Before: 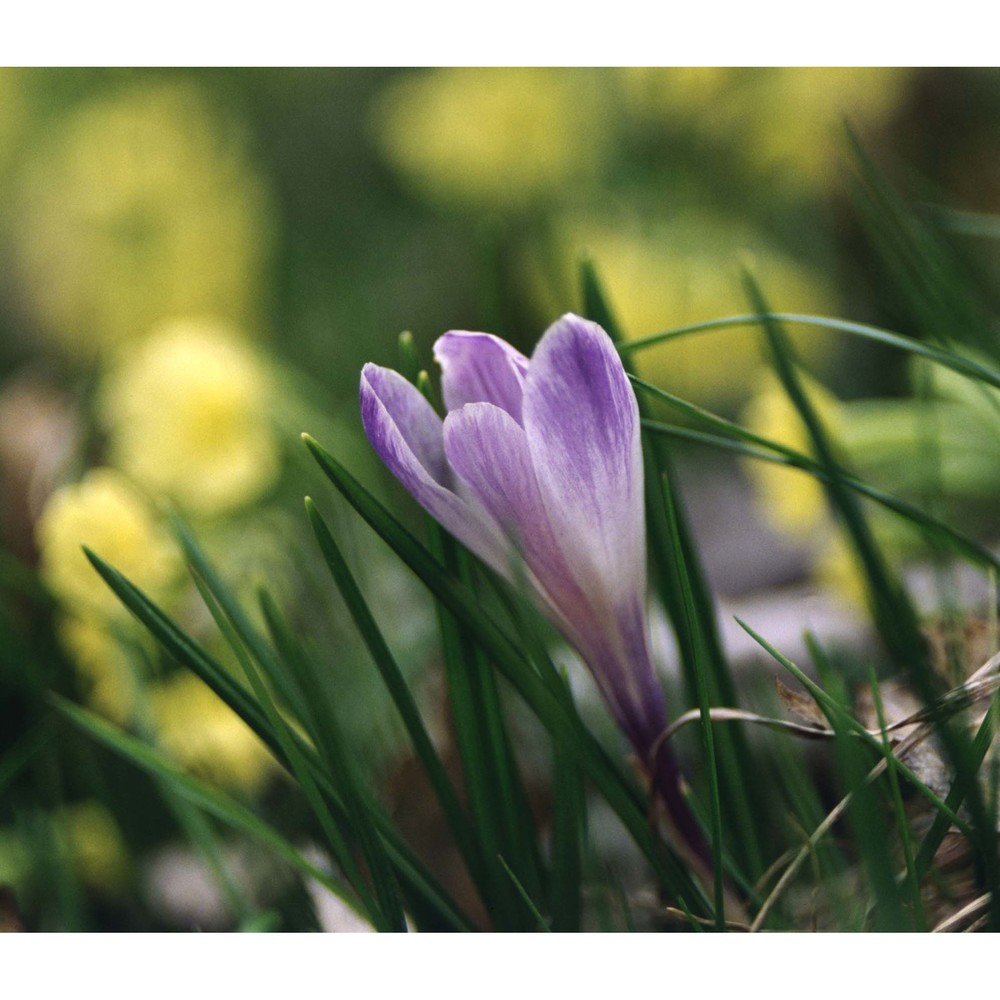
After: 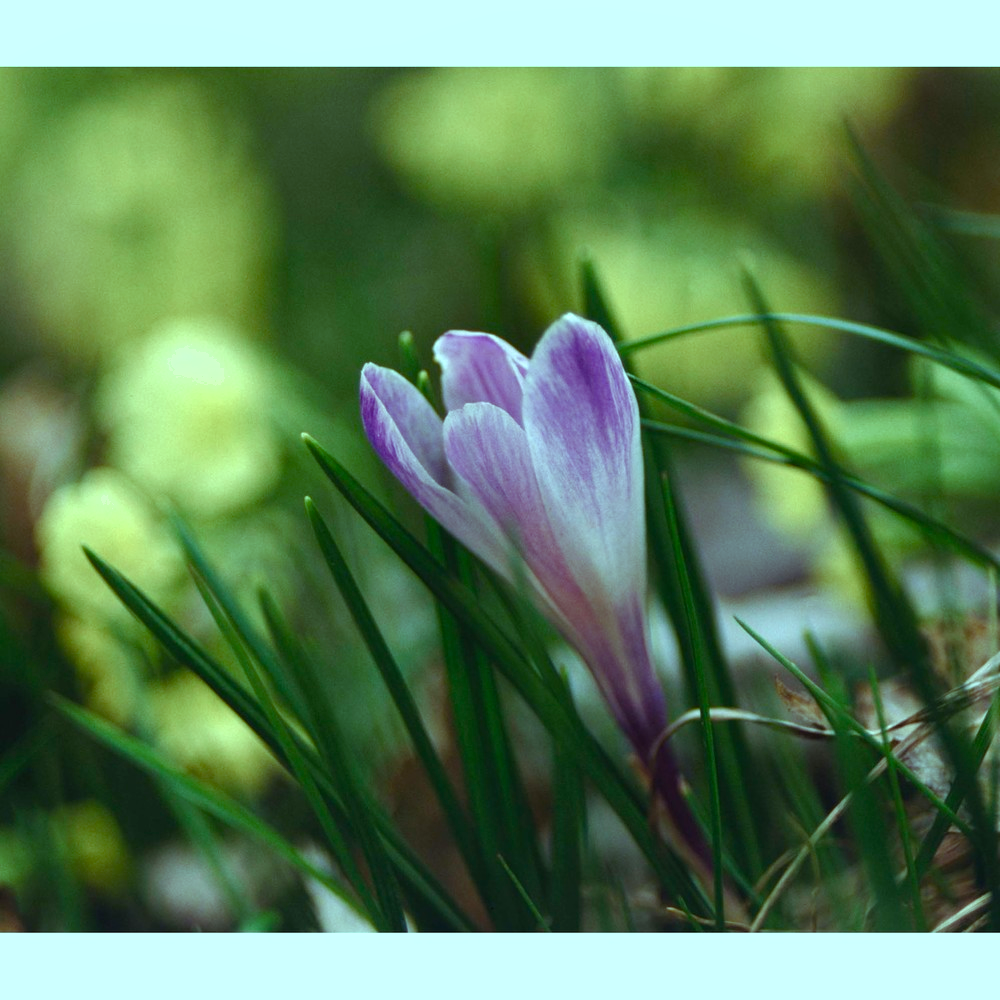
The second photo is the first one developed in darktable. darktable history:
shadows and highlights: shadows 25.21, highlights -24.91, highlights color adjustment 89.37%
color balance rgb: highlights gain › chroma 7.567%, highlights gain › hue 184.07°, perceptual saturation grading › global saturation 20%, perceptual saturation grading › highlights -50.221%, perceptual saturation grading › shadows 30.462%, global vibrance 10.005%
